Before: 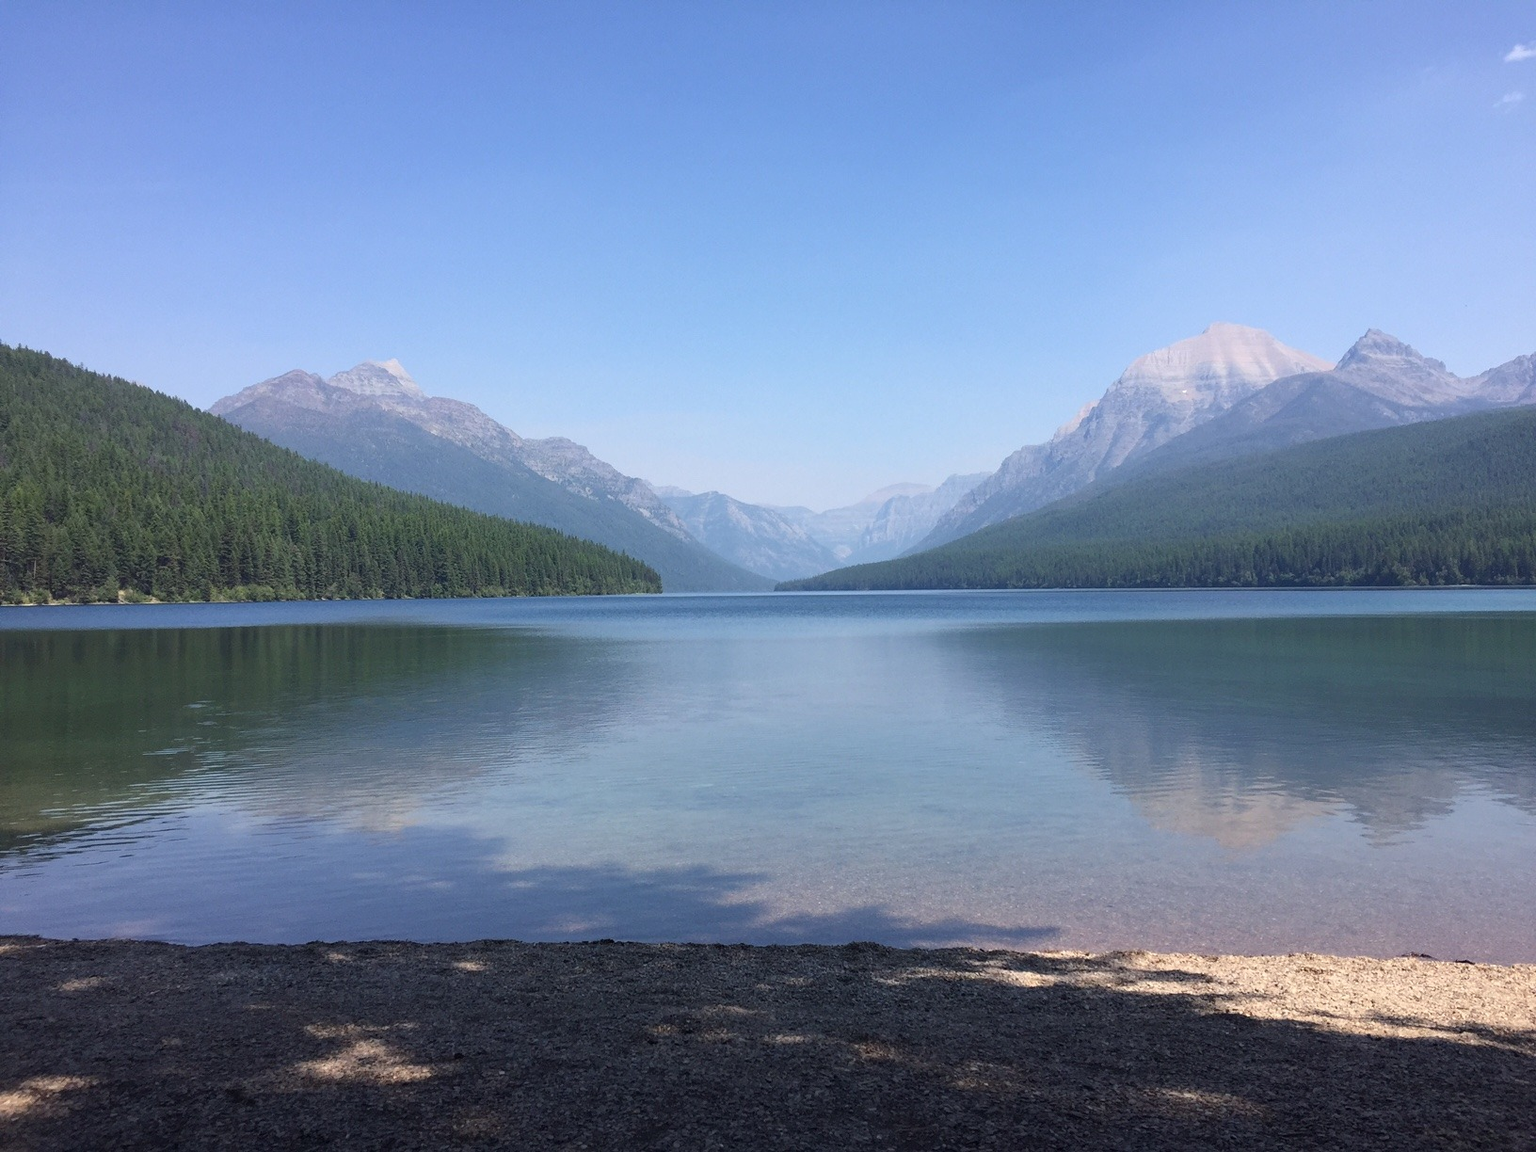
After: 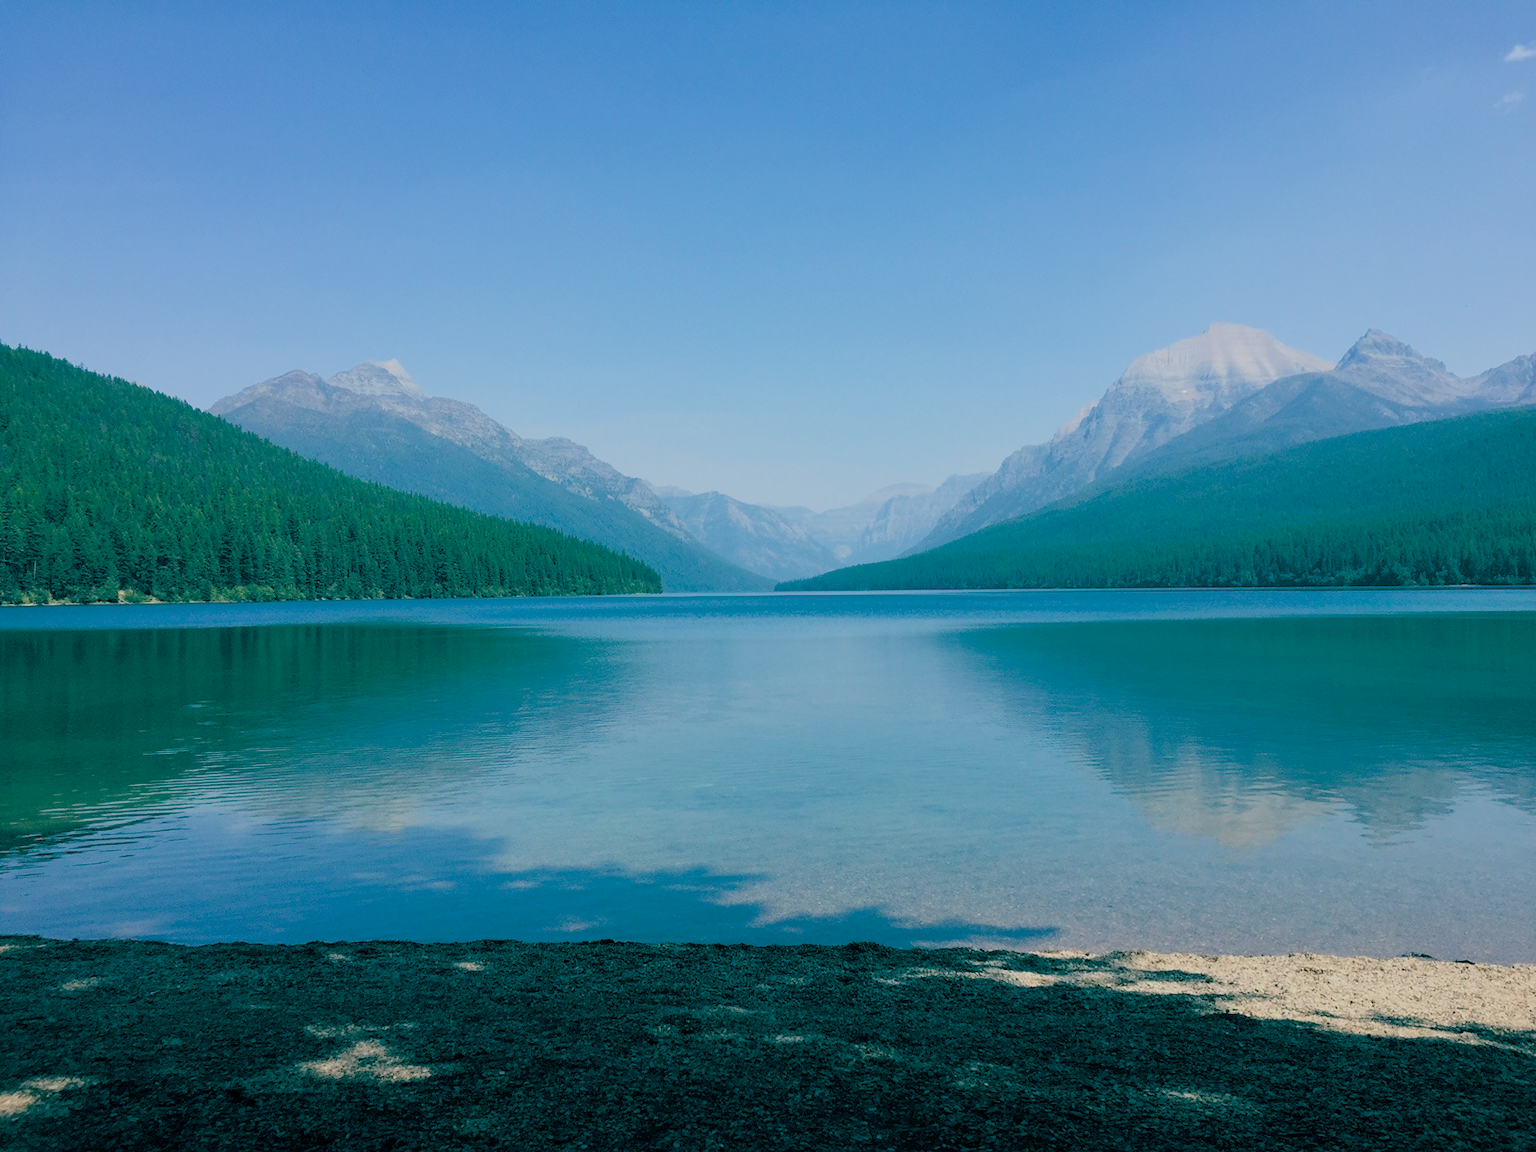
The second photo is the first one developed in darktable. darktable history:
color balance rgb: global offset › luminance -0.525%, global offset › chroma 0.907%, global offset › hue 174.69°, perceptual saturation grading › global saturation 5.591%, global vibrance 20%
filmic rgb: black relative exposure -7.65 EV, white relative exposure 4.56 EV, hardness 3.61
